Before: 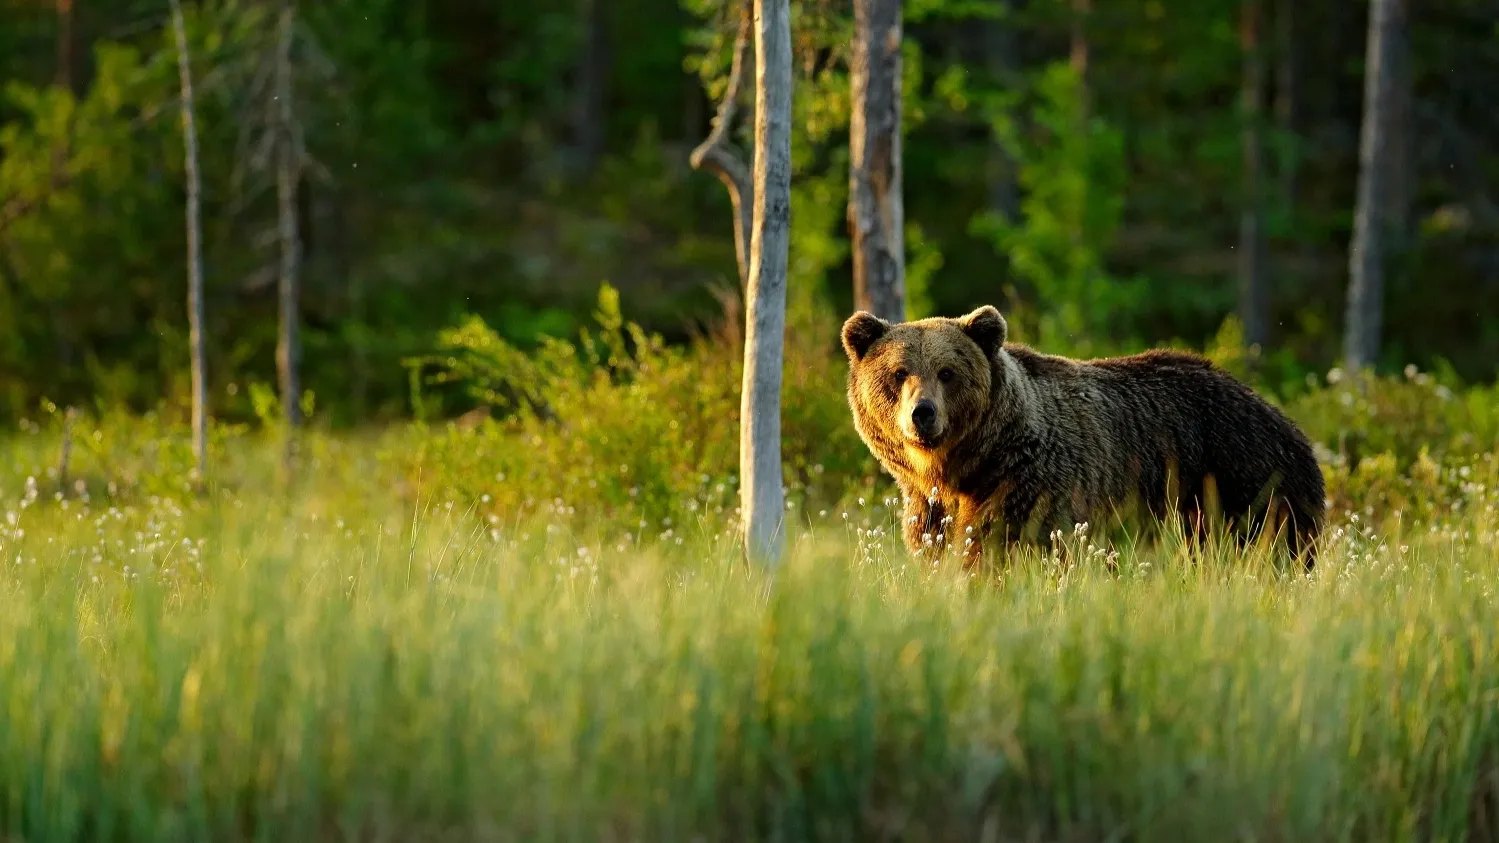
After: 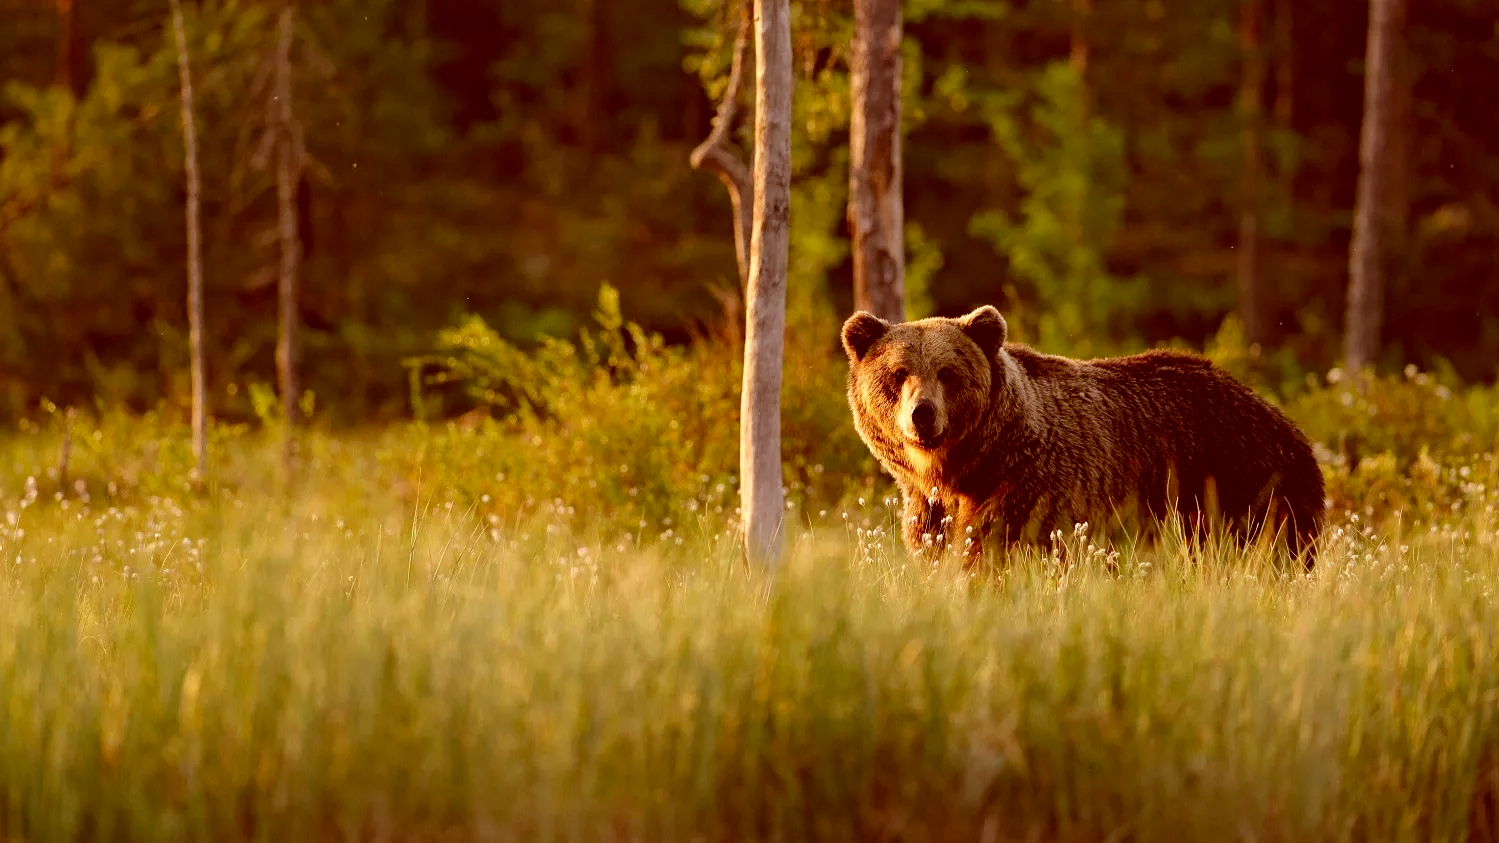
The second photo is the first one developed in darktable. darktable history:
shadows and highlights: shadows 25, highlights -25
color correction: highlights a* 9.03, highlights b* 8.71, shadows a* 40, shadows b* 40, saturation 0.8
